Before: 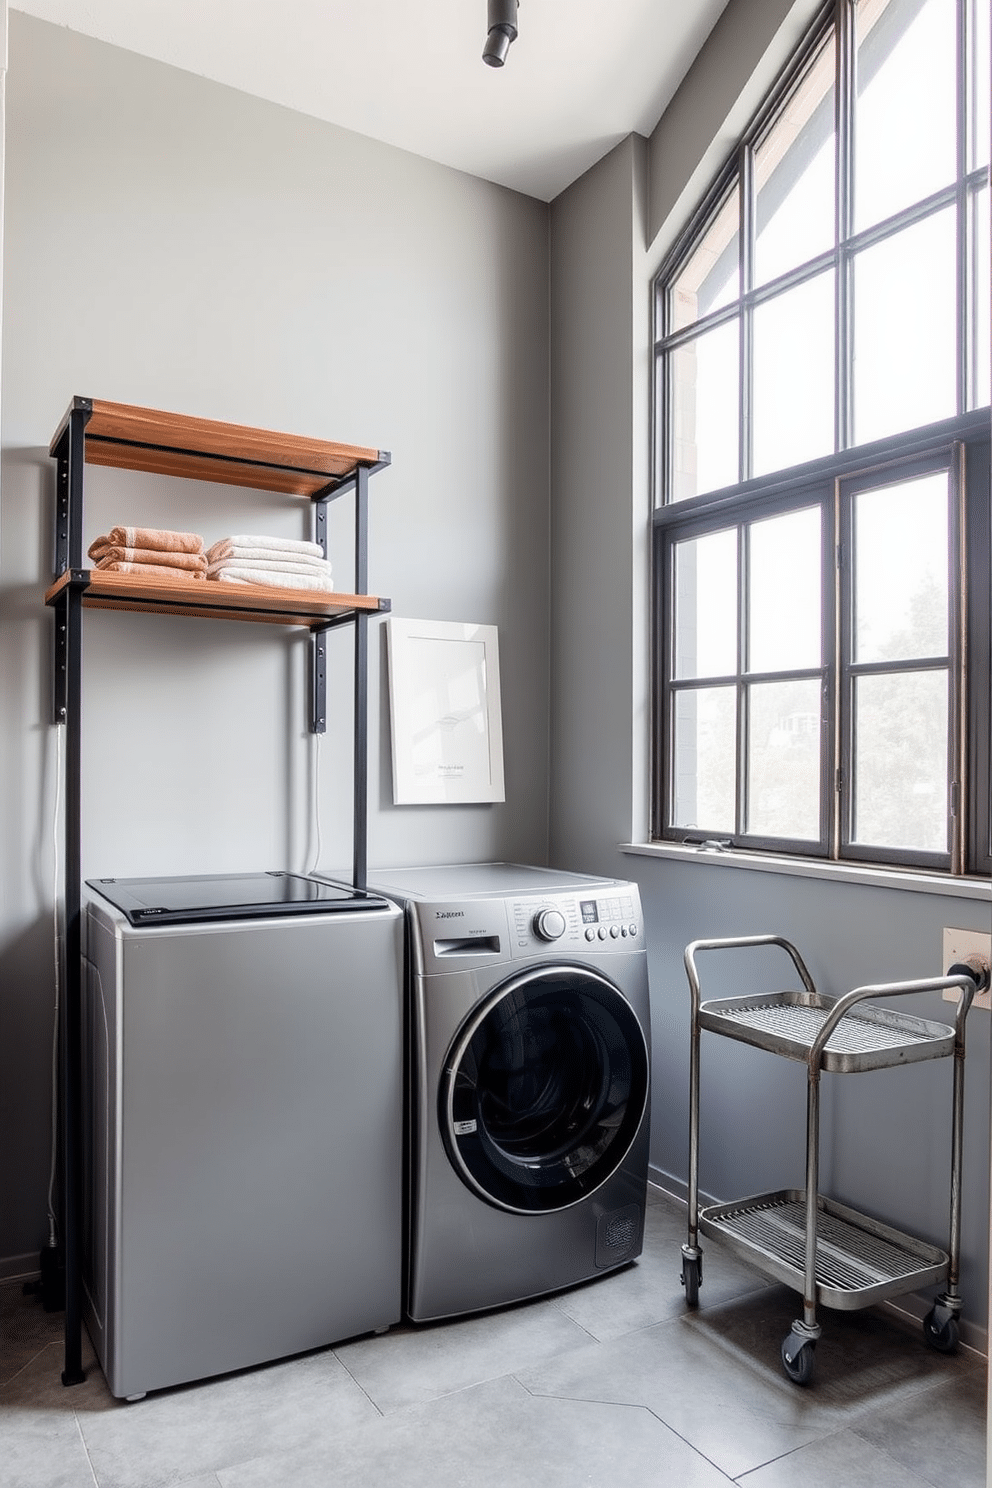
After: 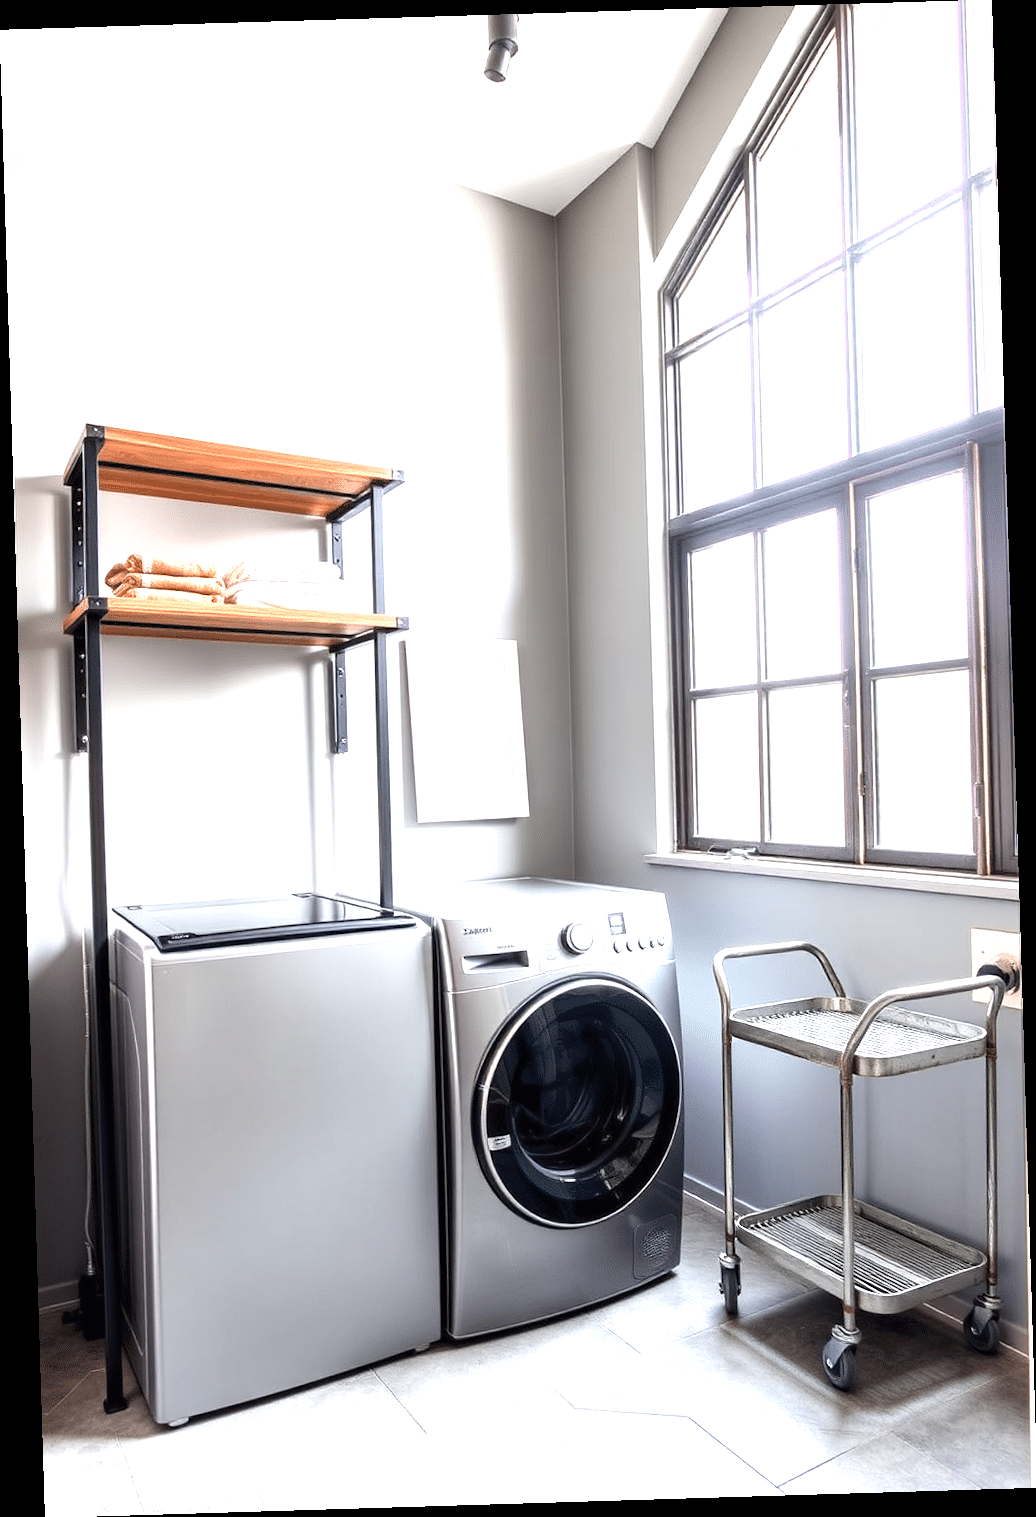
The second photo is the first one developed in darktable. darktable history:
exposure: exposure 1.25 EV, compensate exposure bias true, compensate highlight preservation false
rotate and perspective: rotation -1.75°, automatic cropping off
